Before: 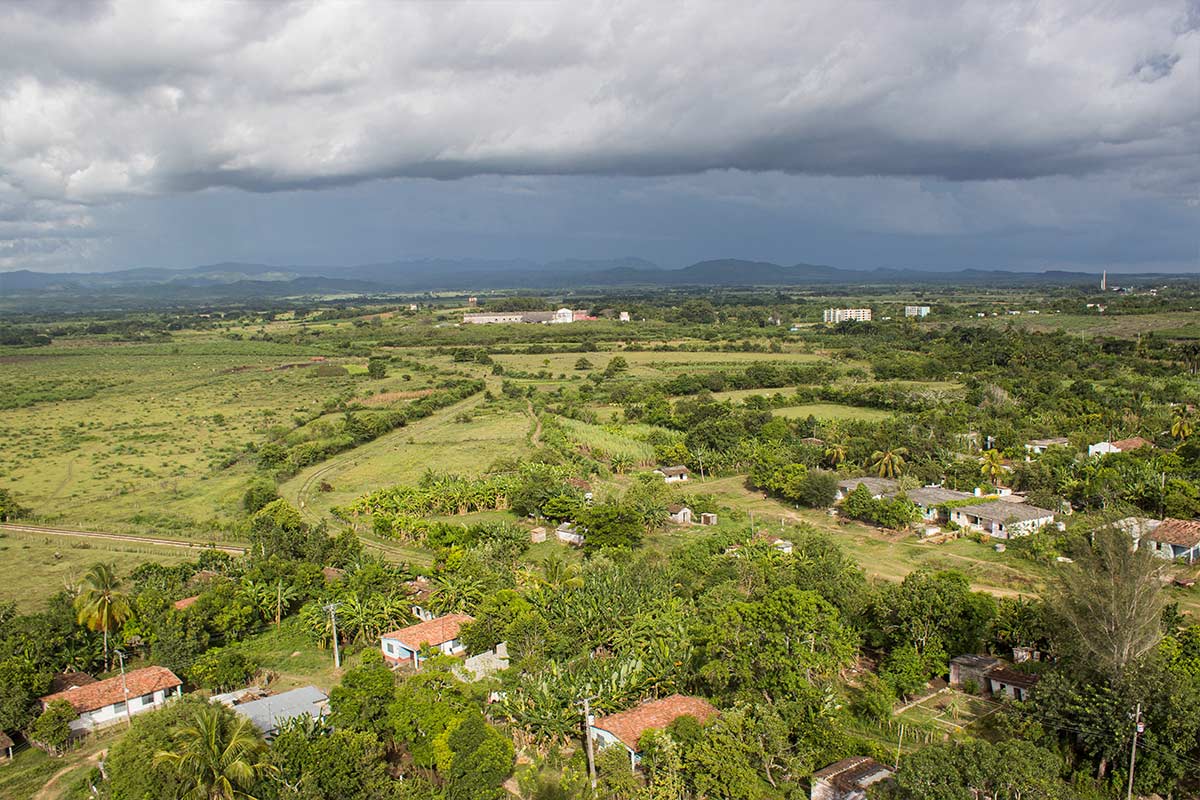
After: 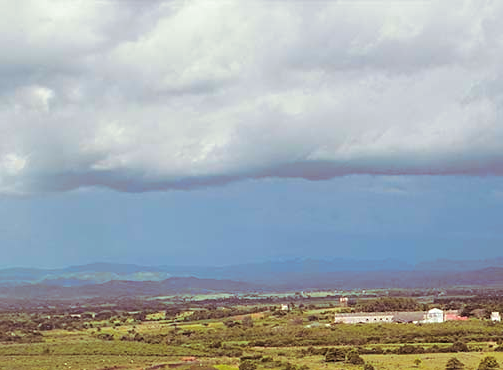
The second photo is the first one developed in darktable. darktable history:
color balance rgb: perceptual saturation grading › global saturation 25%, perceptual brilliance grading › mid-tones 10%, perceptual brilliance grading › shadows 15%, global vibrance 20%
white balance: red 0.978, blue 0.999
sharpen: amount 0.2
crop and rotate: left 10.817%, top 0.062%, right 47.194%, bottom 53.626%
split-toning: on, module defaults
